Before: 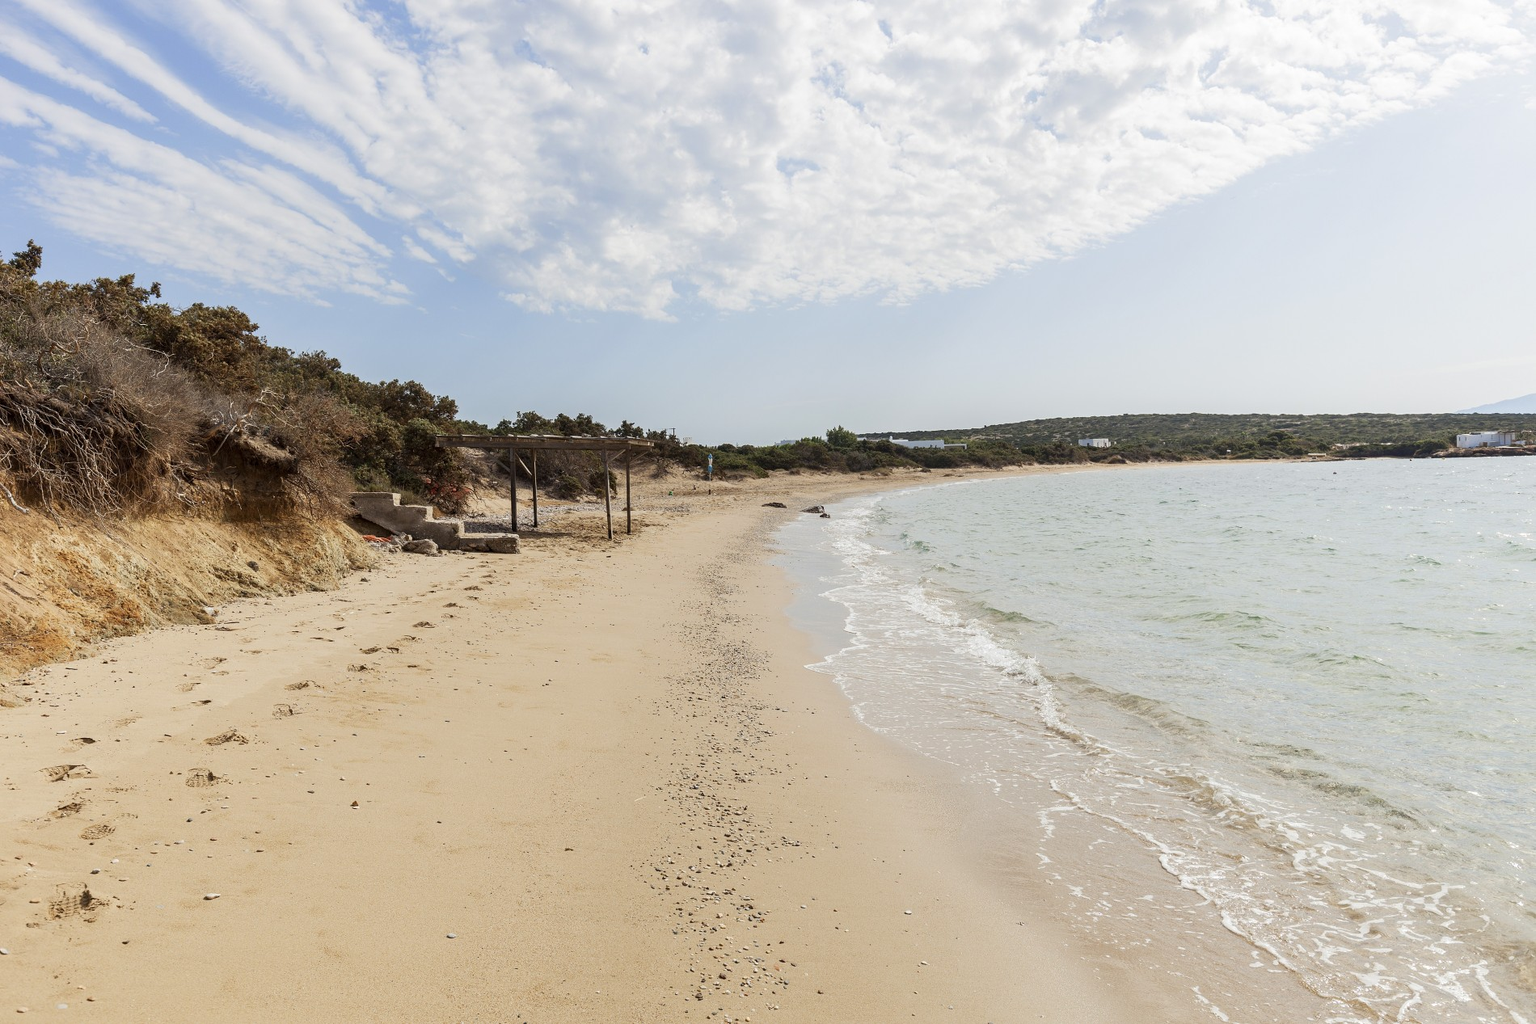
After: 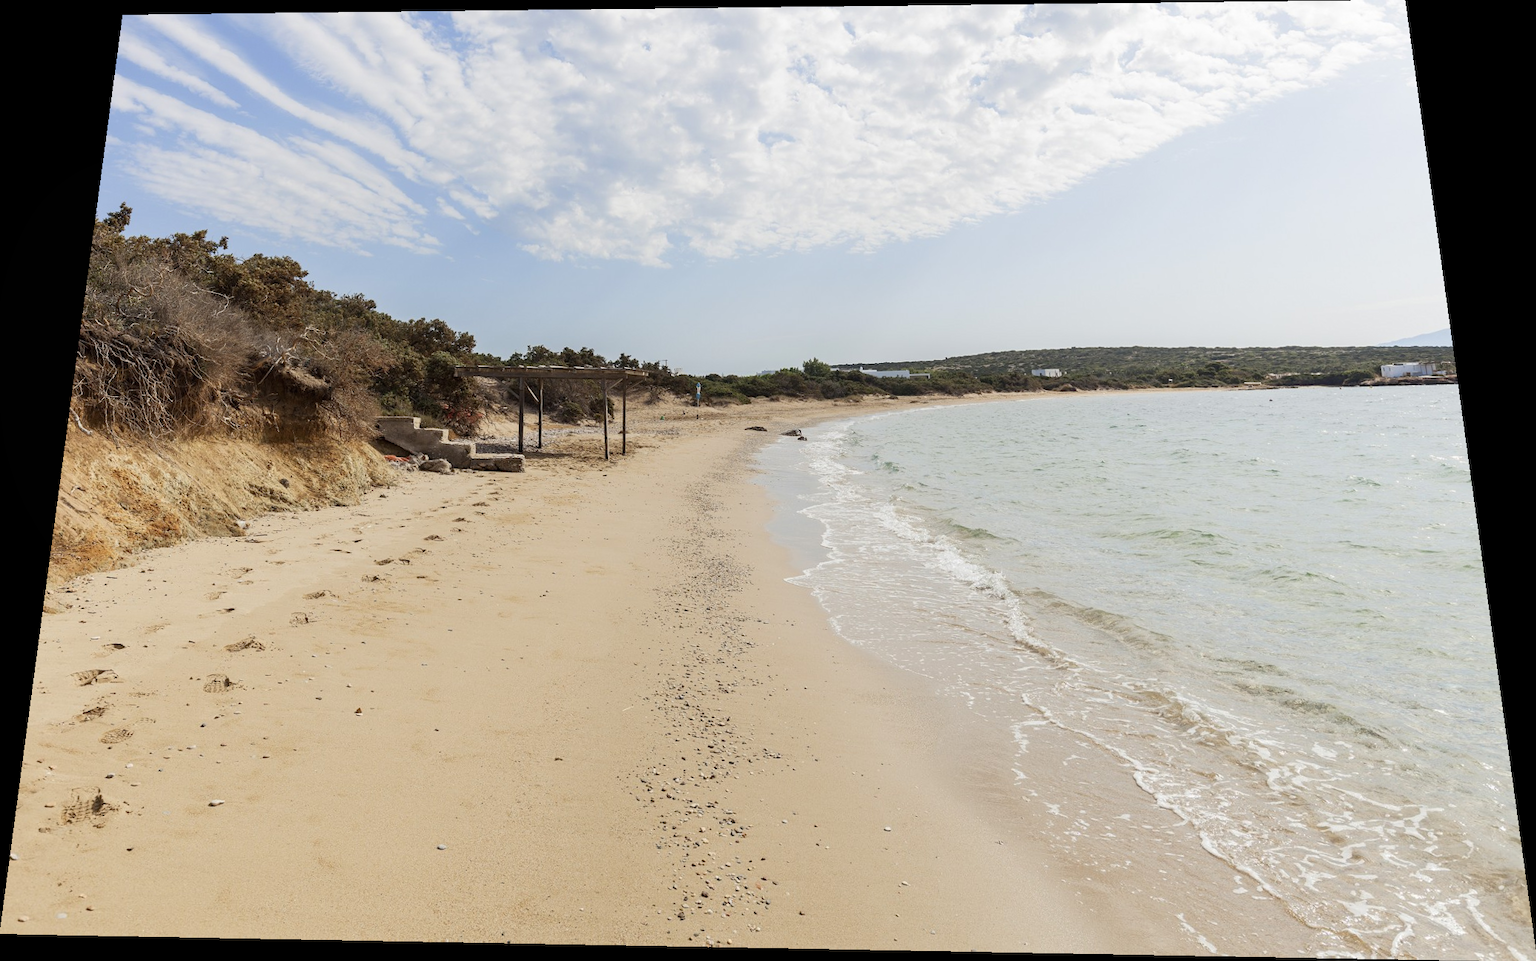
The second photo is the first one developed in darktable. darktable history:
local contrast: mode bilateral grid, contrast 100, coarseness 100, detail 94%, midtone range 0.2
rotate and perspective: rotation 0.128°, lens shift (vertical) -0.181, lens shift (horizontal) -0.044, shear 0.001, automatic cropping off
